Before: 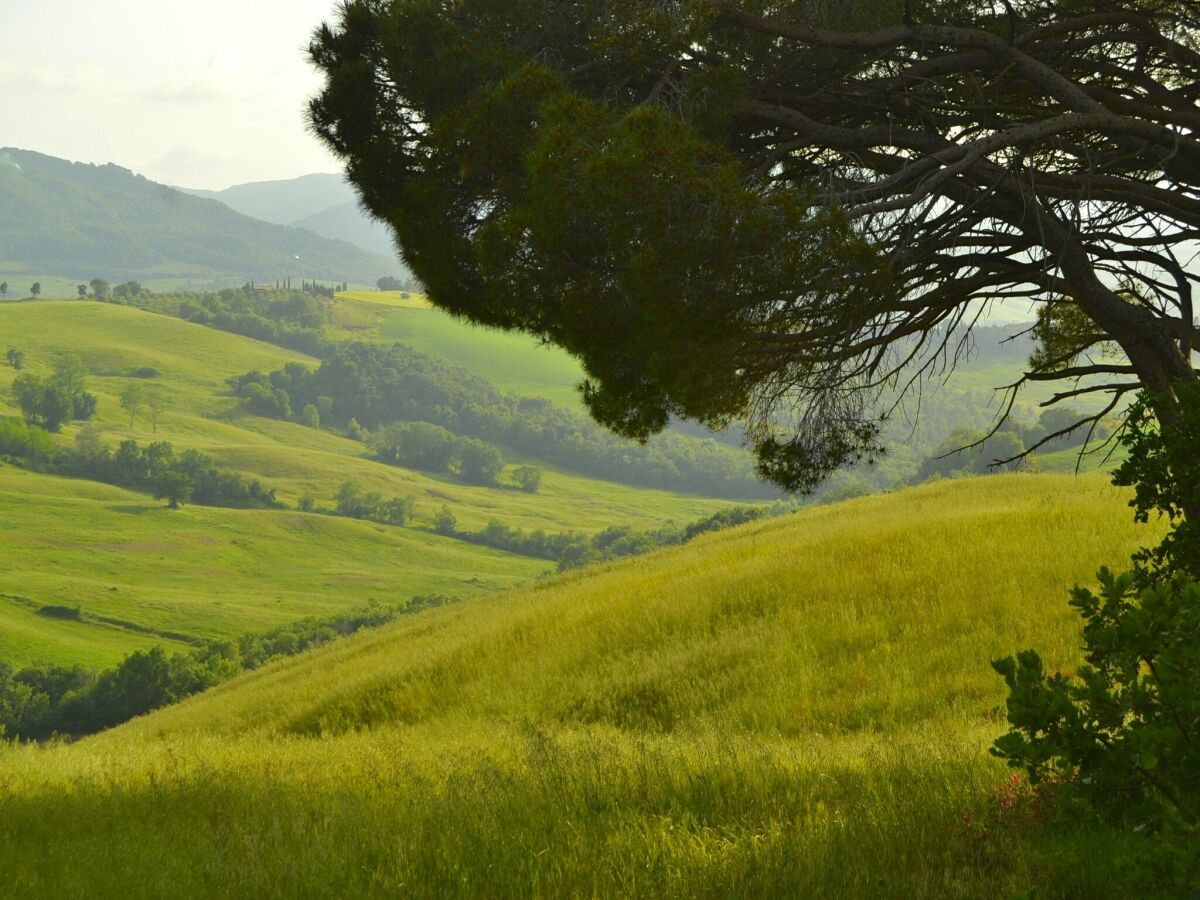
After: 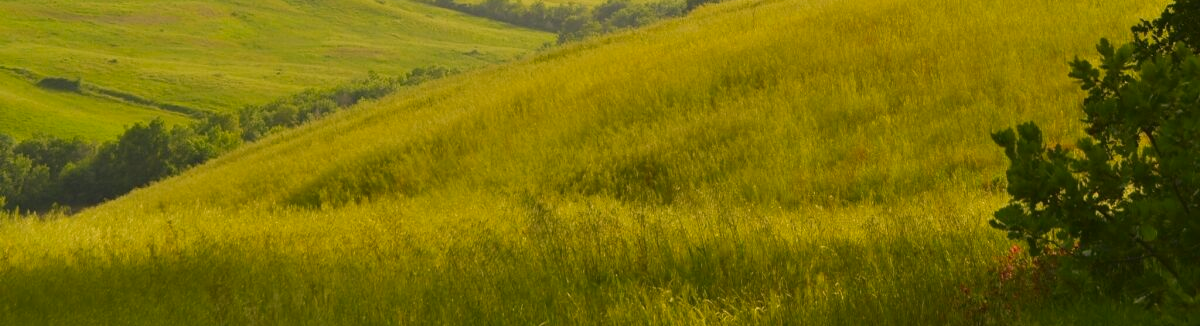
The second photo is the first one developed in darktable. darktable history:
crop and rotate: top 58.688%, bottom 4.986%
color correction: highlights a* 11.38, highlights b* 11.91
exposure: compensate exposure bias true, compensate highlight preservation false
